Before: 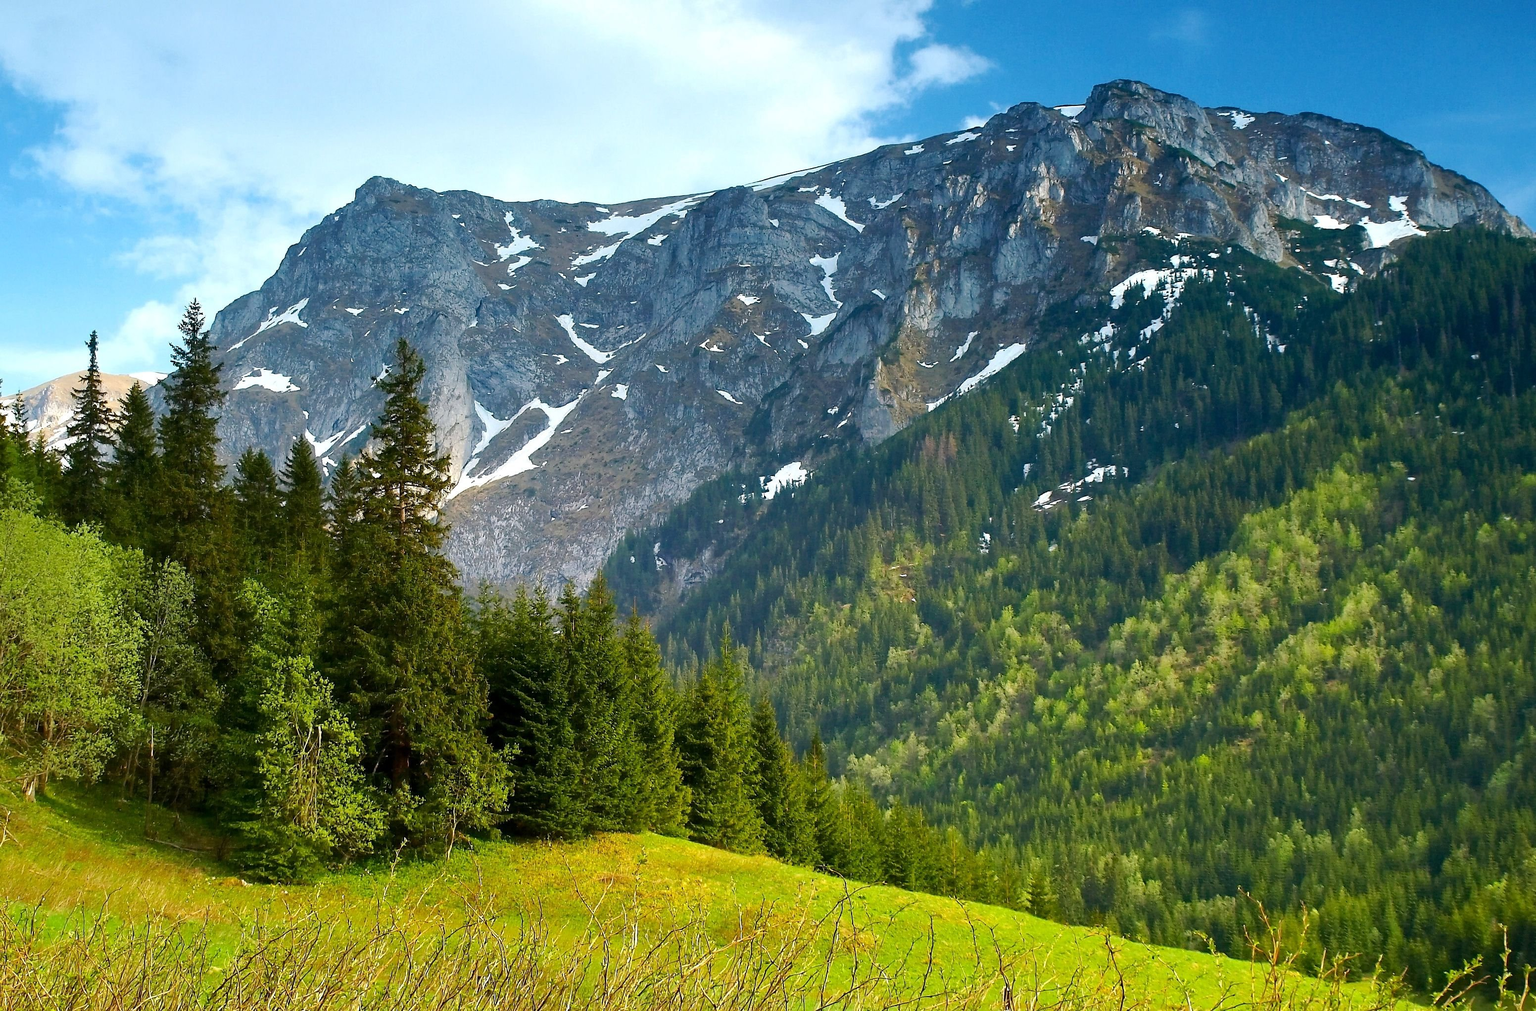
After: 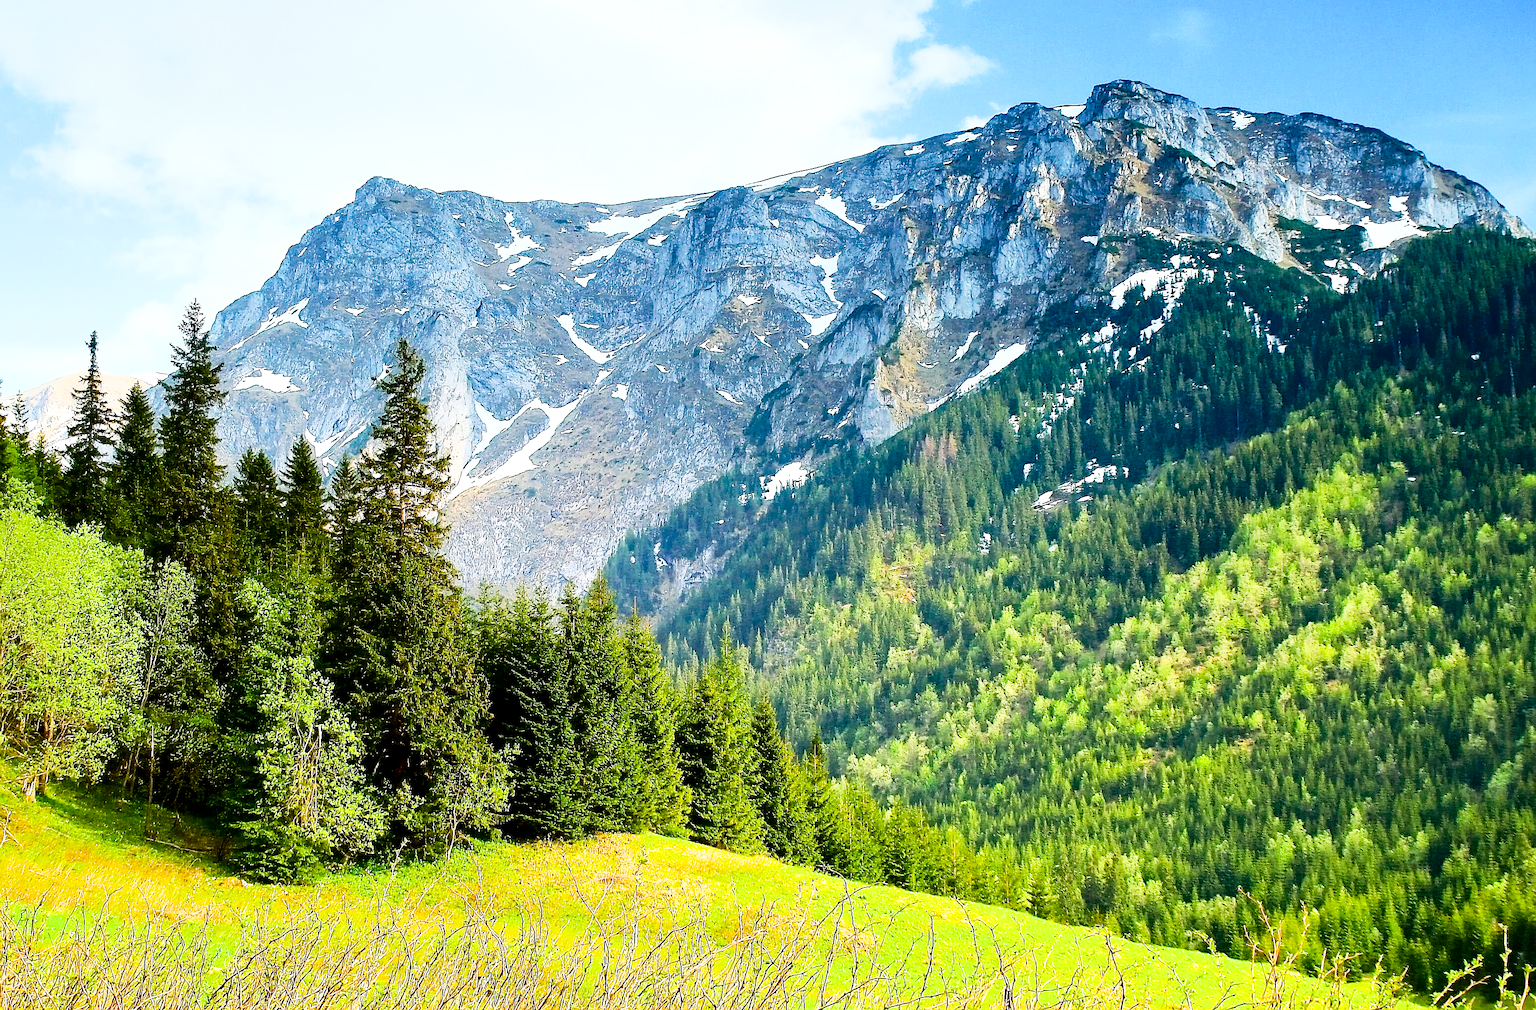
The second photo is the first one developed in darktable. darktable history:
exposure: black level correction 0, exposure 1.506 EV, compensate exposure bias true, compensate highlight preservation false
filmic rgb: black relative exposure -5.06 EV, white relative exposure 4 EV, threshold 2.94 EV, hardness 2.89, contrast 1.192, highlights saturation mix -28.79%, enable highlight reconstruction true
contrast brightness saturation: contrast 0.207, brightness -0.1, saturation 0.212
sharpen: radius 1.349, amount 1.249, threshold 0.612
local contrast: mode bilateral grid, contrast 100, coarseness 99, detail 108%, midtone range 0.2
